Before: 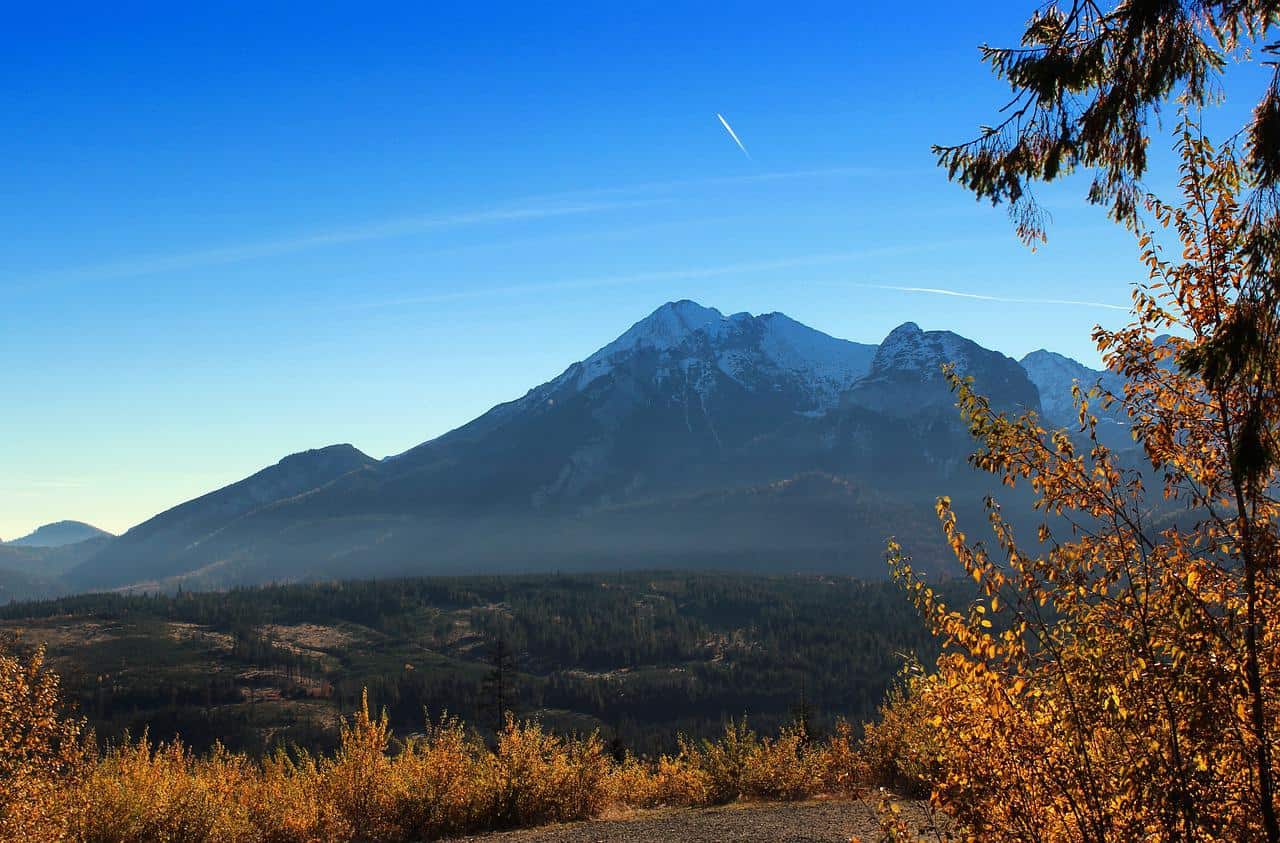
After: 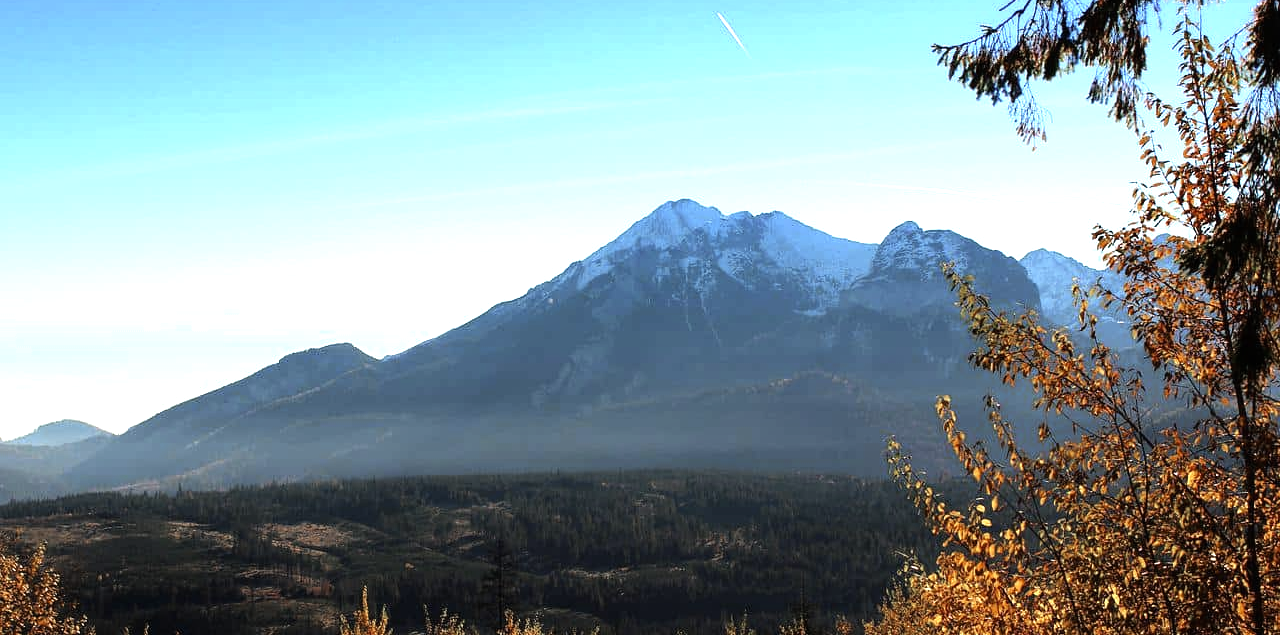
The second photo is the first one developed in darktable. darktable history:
crop and rotate: top 12.076%, bottom 12.544%
color zones: curves: ch0 [(0, 0.5) (0.125, 0.4) (0.25, 0.5) (0.375, 0.4) (0.5, 0.4) (0.625, 0.6) (0.75, 0.6) (0.875, 0.5)]; ch1 [(0, 0.35) (0.125, 0.45) (0.25, 0.35) (0.375, 0.35) (0.5, 0.35) (0.625, 0.35) (0.75, 0.45) (0.875, 0.35)]; ch2 [(0, 0.6) (0.125, 0.5) (0.25, 0.5) (0.375, 0.6) (0.5, 0.6) (0.625, 0.5) (0.75, 0.5) (0.875, 0.5)]
tone equalizer: -8 EV -0.74 EV, -7 EV -0.699 EV, -6 EV -0.627 EV, -5 EV -0.392 EV, -3 EV 0.367 EV, -2 EV 0.6 EV, -1 EV 0.688 EV, +0 EV 0.724 EV
